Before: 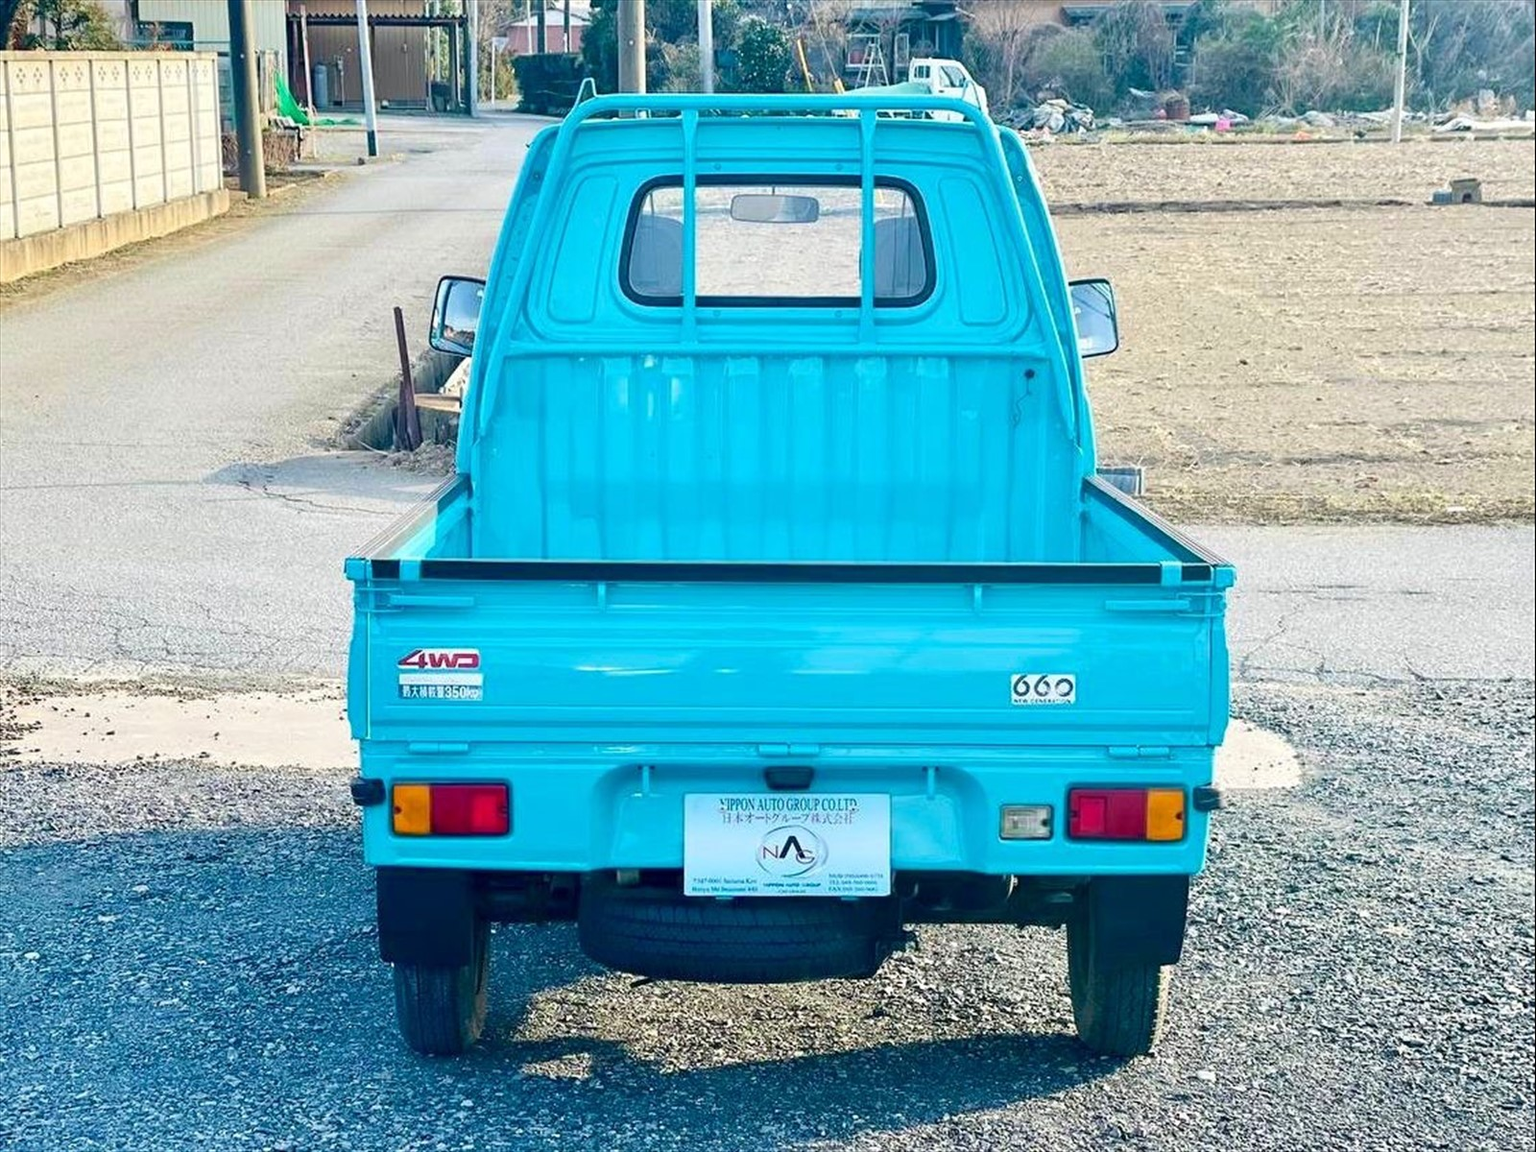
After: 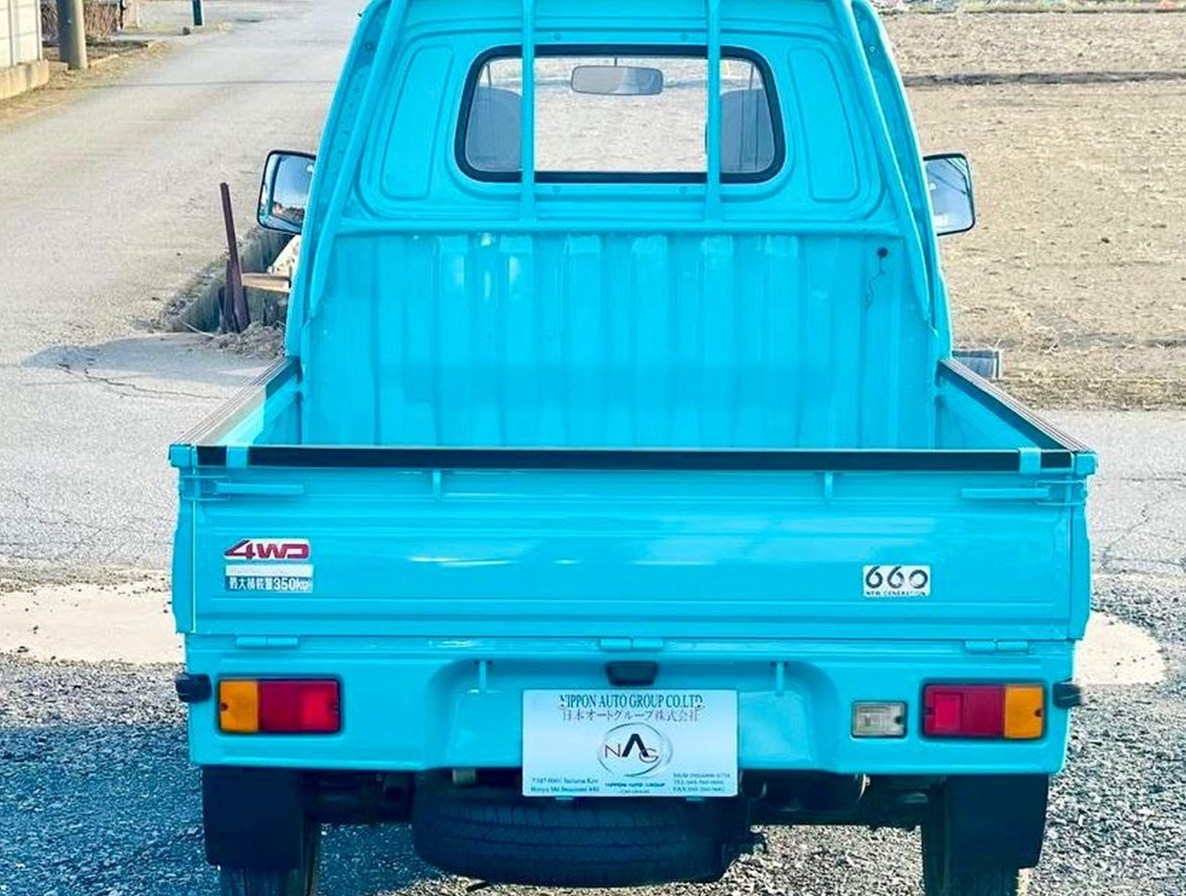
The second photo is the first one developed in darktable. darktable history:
crop and rotate: left 11.937%, top 11.429%, right 13.897%, bottom 13.865%
